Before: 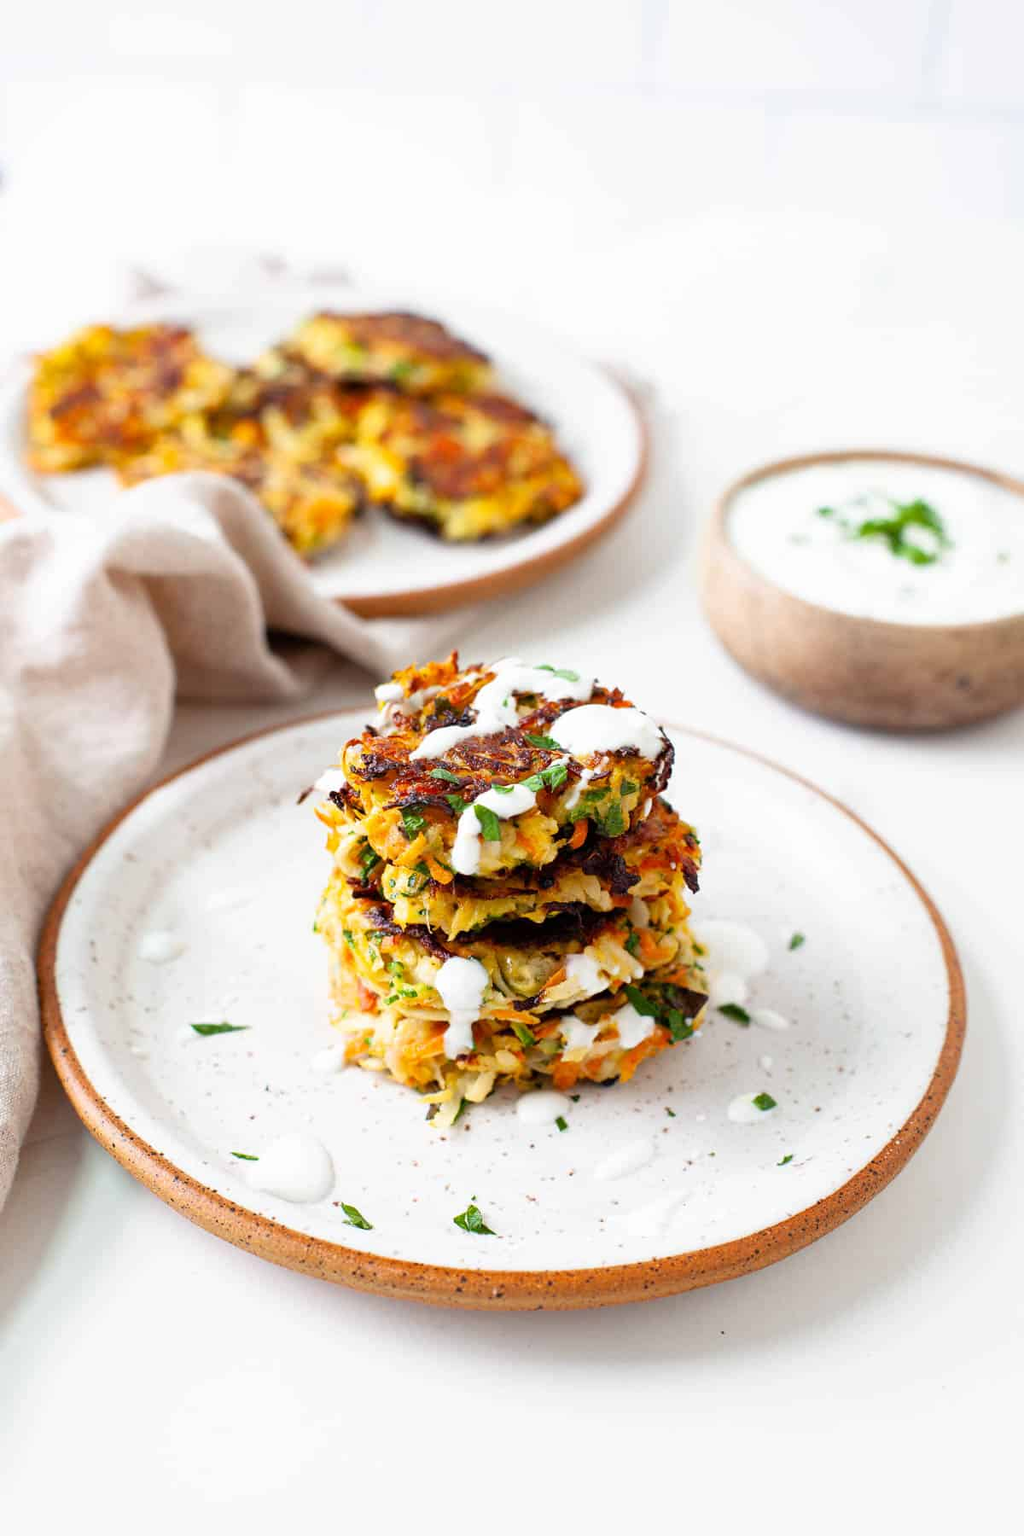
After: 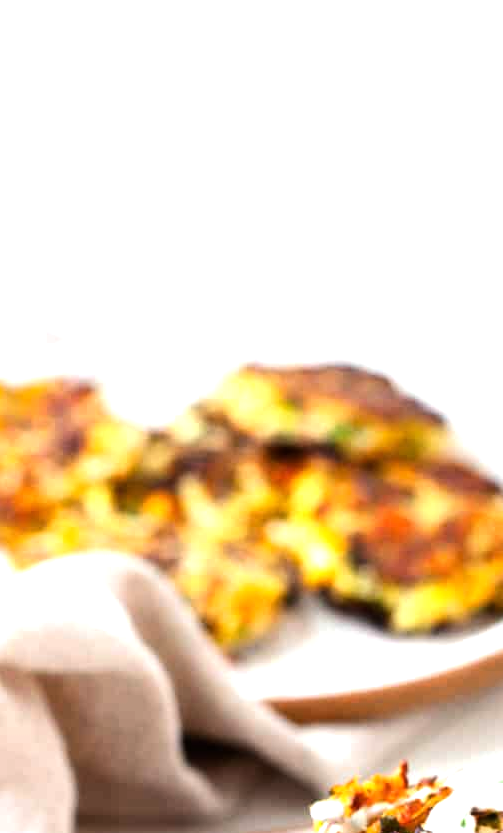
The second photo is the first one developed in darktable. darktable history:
crop and rotate: left 10.817%, top 0.062%, right 47.194%, bottom 53.626%
tone equalizer: -8 EV -0.75 EV, -7 EV -0.7 EV, -6 EV -0.6 EV, -5 EV -0.4 EV, -3 EV 0.4 EV, -2 EV 0.6 EV, -1 EV 0.7 EV, +0 EV 0.75 EV, edges refinement/feathering 500, mask exposure compensation -1.57 EV, preserve details no
